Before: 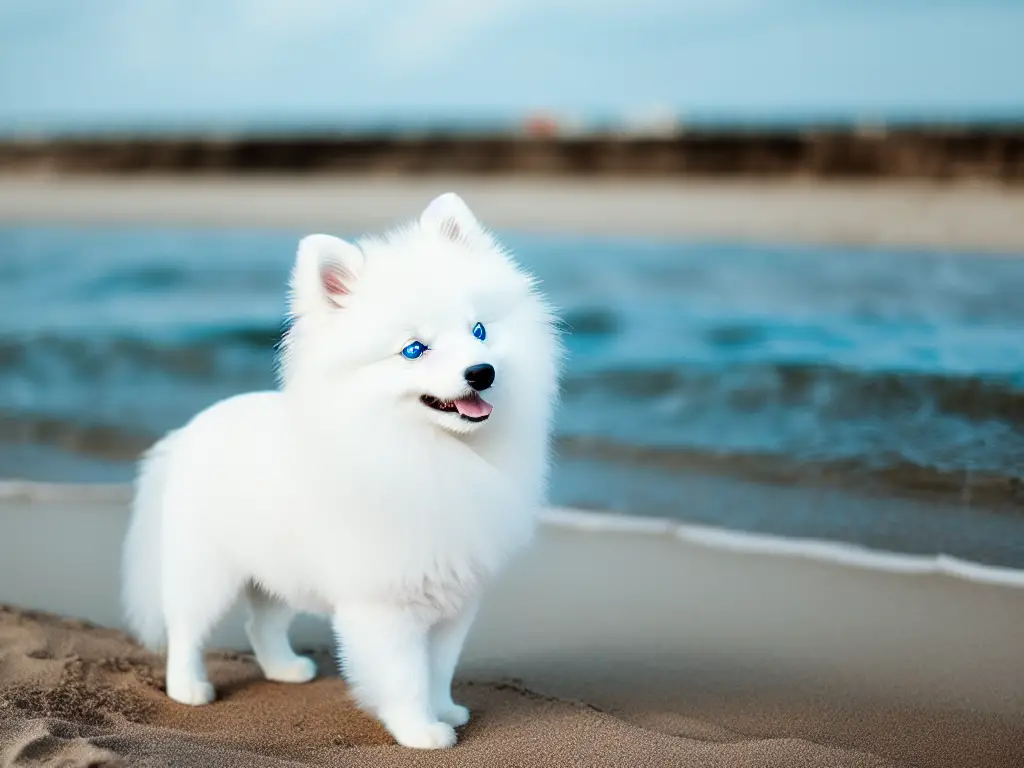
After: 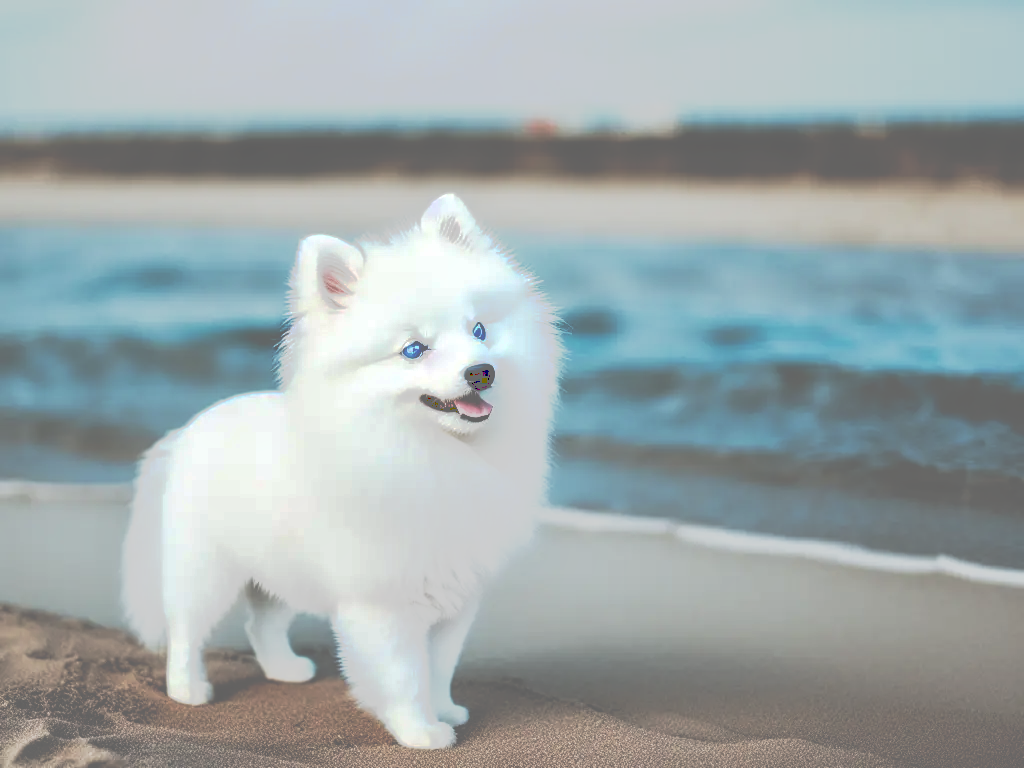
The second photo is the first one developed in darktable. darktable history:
local contrast: detail 130%
tone curve: curves: ch0 [(0, 0) (0.003, 0.449) (0.011, 0.449) (0.025, 0.449) (0.044, 0.45) (0.069, 0.453) (0.1, 0.453) (0.136, 0.455) (0.177, 0.458) (0.224, 0.462) (0.277, 0.47) (0.335, 0.491) (0.399, 0.522) (0.468, 0.561) (0.543, 0.619) (0.623, 0.69) (0.709, 0.756) (0.801, 0.802) (0.898, 0.825) (1, 1)], preserve colors none
